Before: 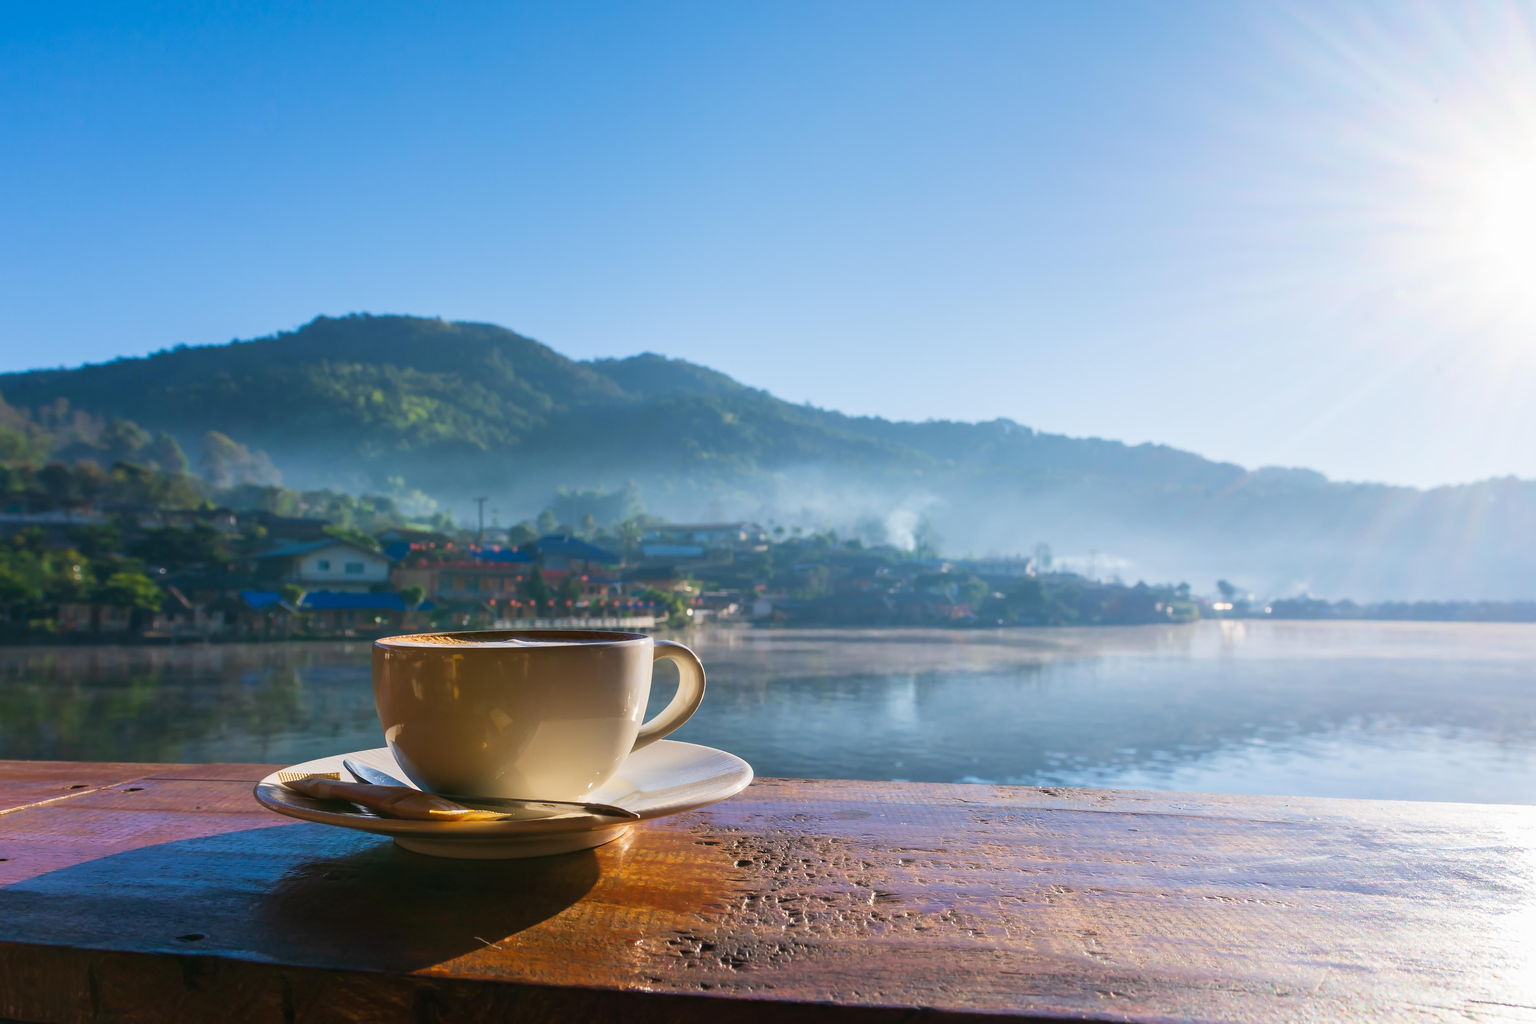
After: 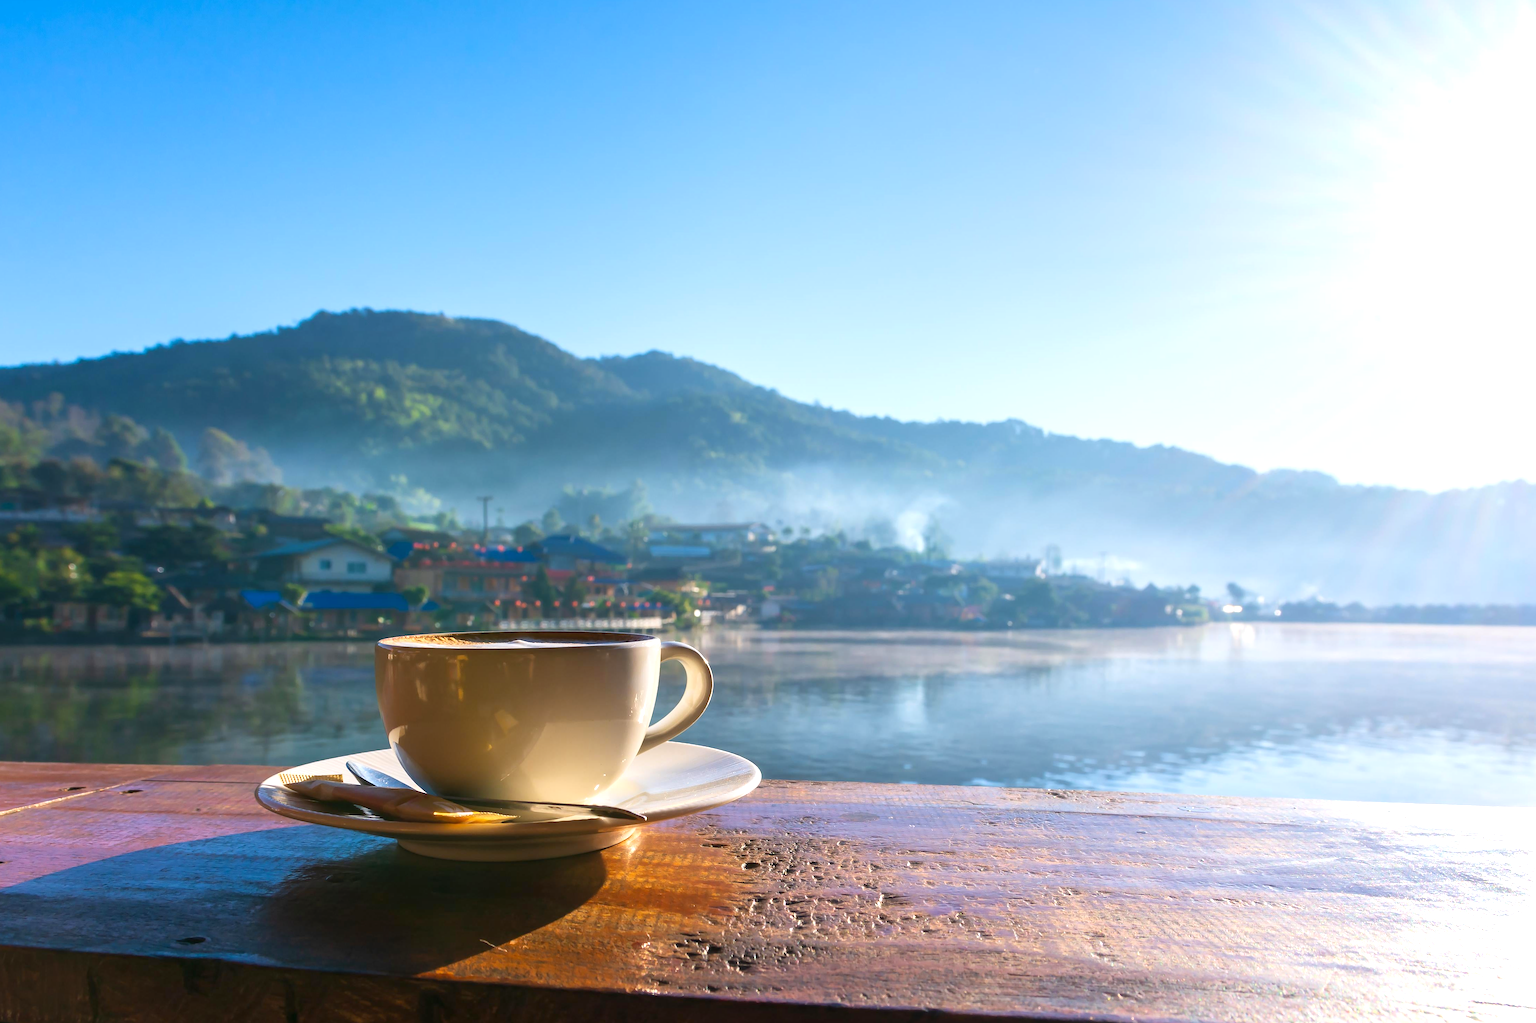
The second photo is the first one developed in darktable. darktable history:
white balance: emerald 1
rotate and perspective: rotation 0.174°, lens shift (vertical) 0.013, lens shift (horizontal) 0.019, shear 0.001, automatic cropping original format, crop left 0.007, crop right 0.991, crop top 0.016, crop bottom 0.997
exposure: black level correction 0.001, exposure 0.5 EV, compensate exposure bias true, compensate highlight preservation false
